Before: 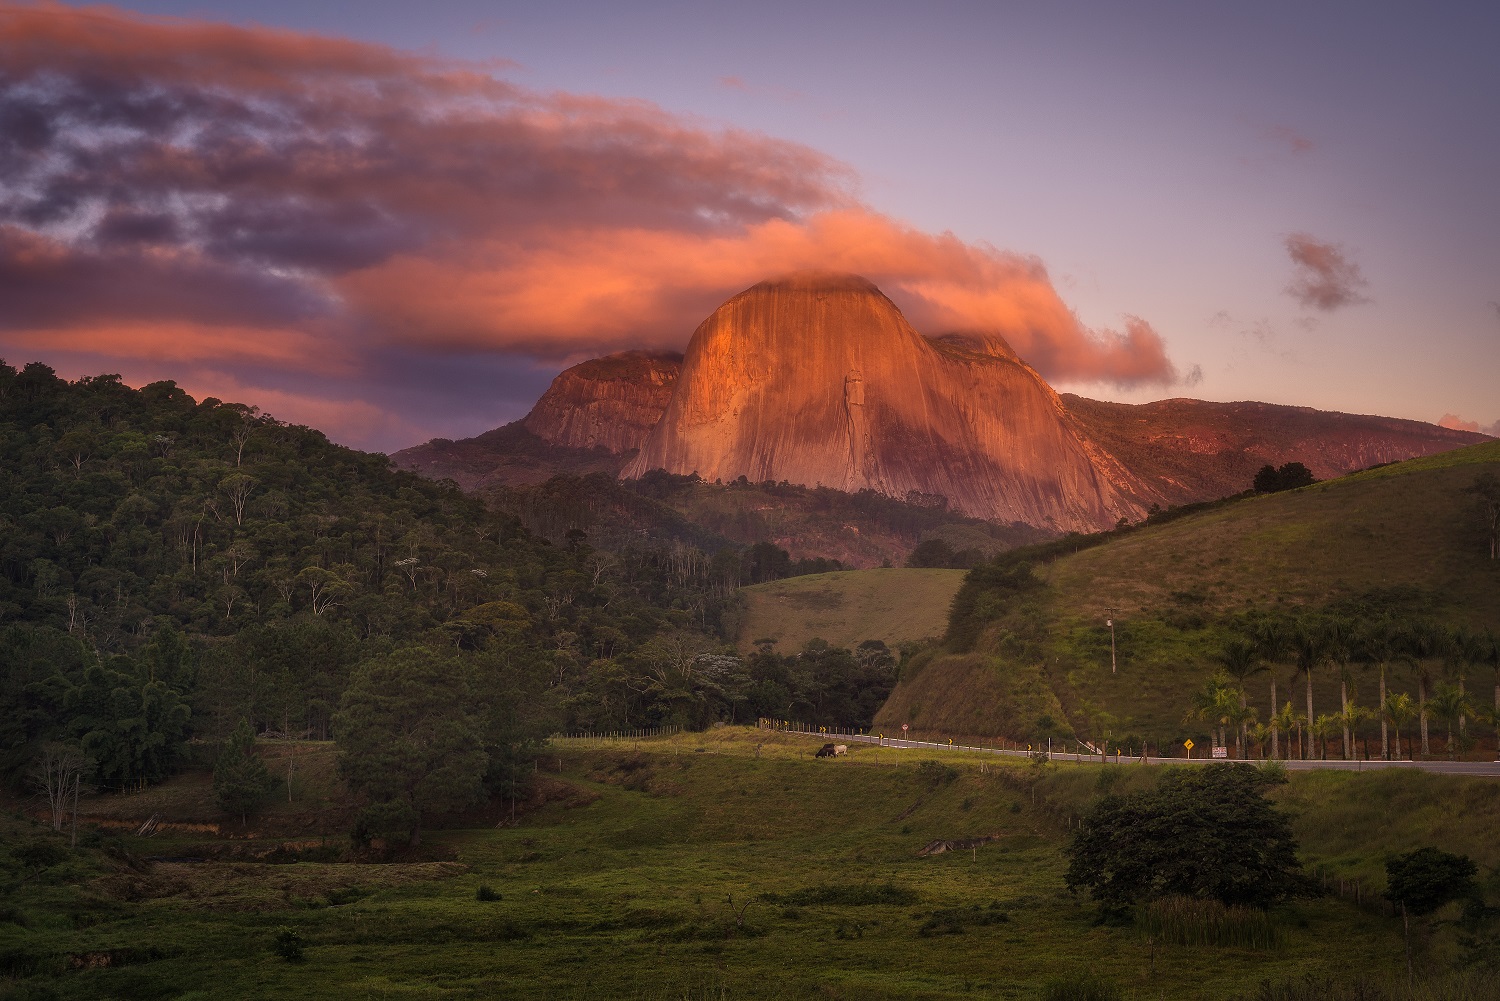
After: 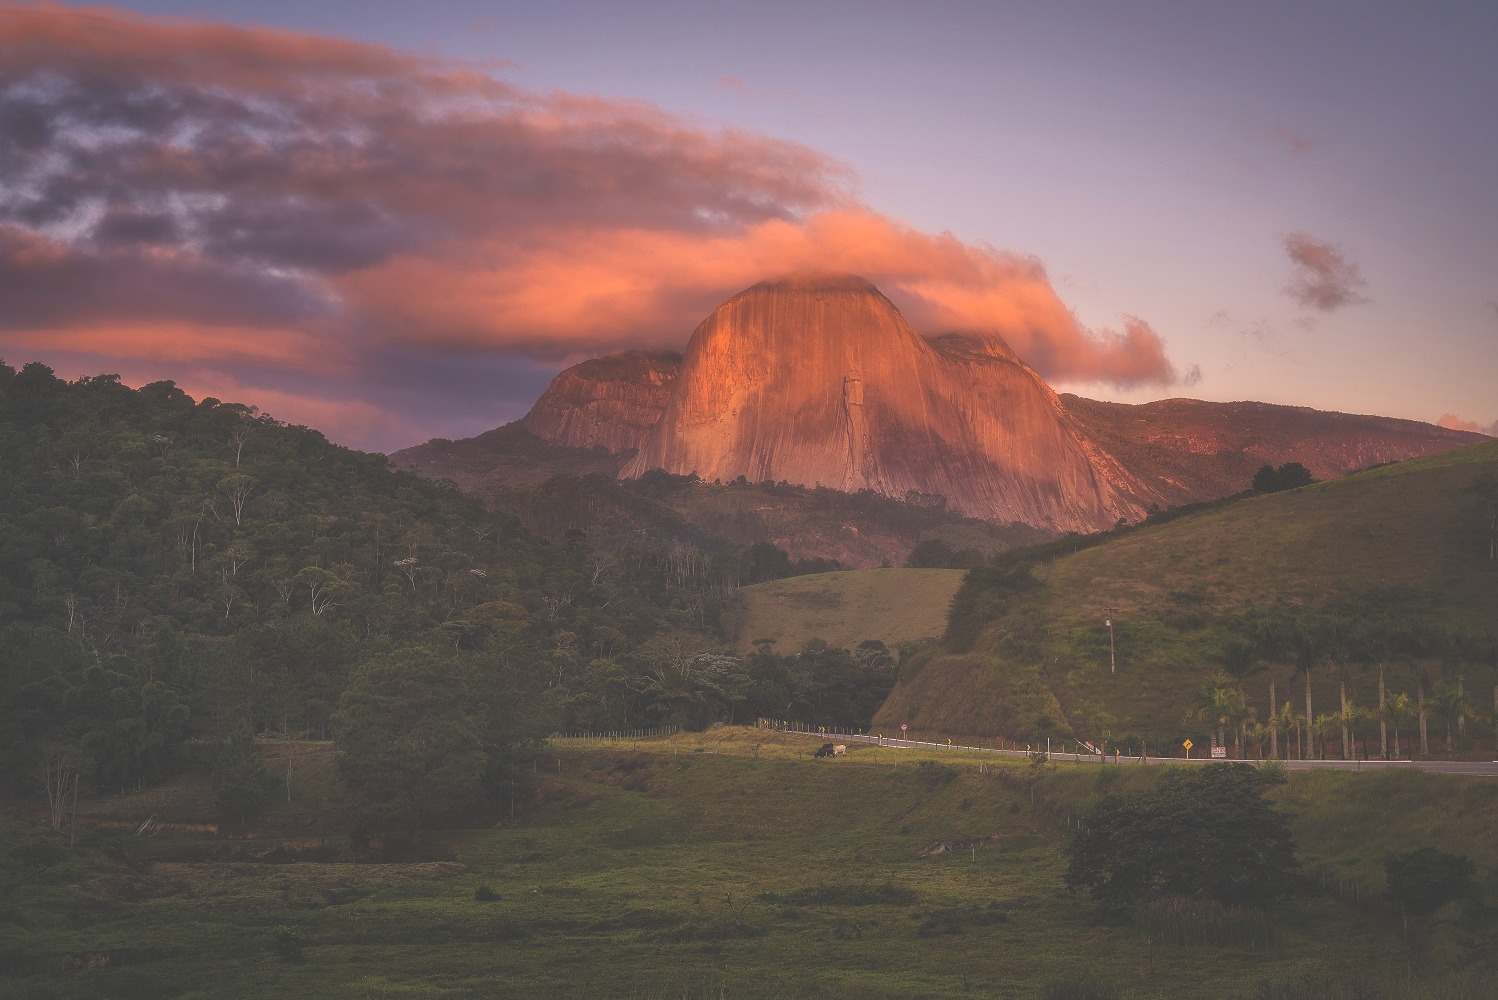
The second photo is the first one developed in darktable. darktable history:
exposure: black level correction -0.04, exposure 0.063 EV, compensate highlight preservation false
crop: left 0.128%
